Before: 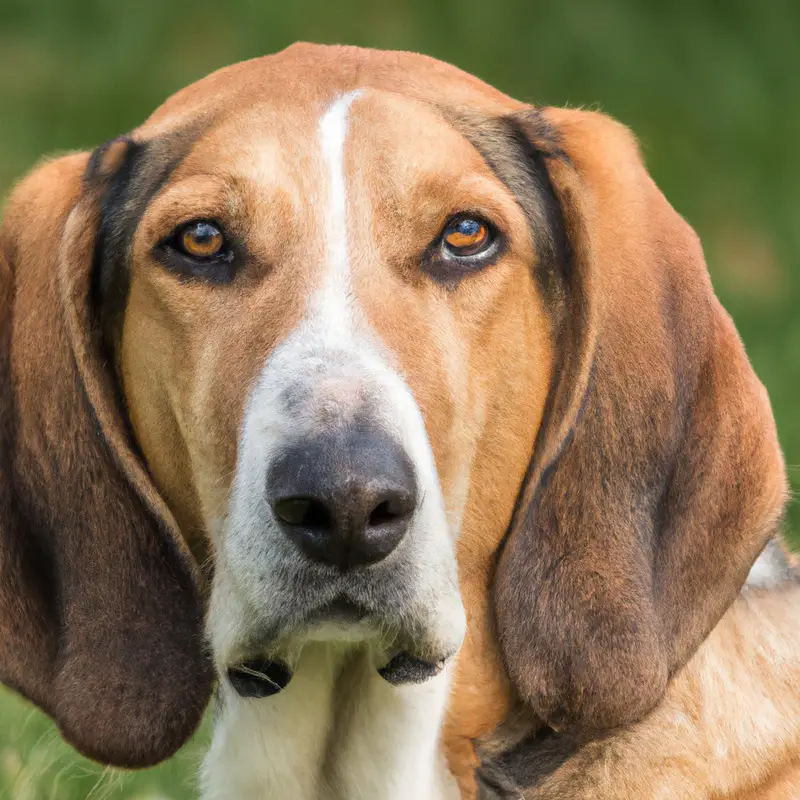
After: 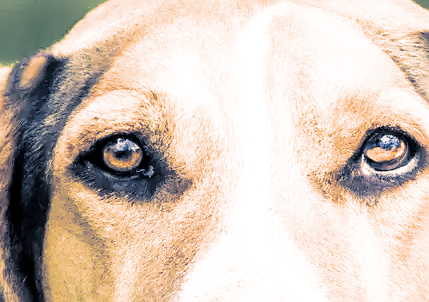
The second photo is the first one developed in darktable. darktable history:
color contrast: green-magenta contrast 0.8, blue-yellow contrast 1.1, unbound 0
exposure: black level correction 0, exposure 1.379 EV, compensate exposure bias true, compensate highlight preservation false
sharpen: on, module defaults
crop: left 10.121%, top 10.631%, right 36.218%, bottom 51.526%
filmic rgb: black relative exposure -5 EV, white relative exposure 3.5 EV, hardness 3.19, contrast 1.2, highlights saturation mix -50%
split-toning: shadows › hue 226.8°, shadows › saturation 0.56, highlights › hue 28.8°, balance -40, compress 0%
